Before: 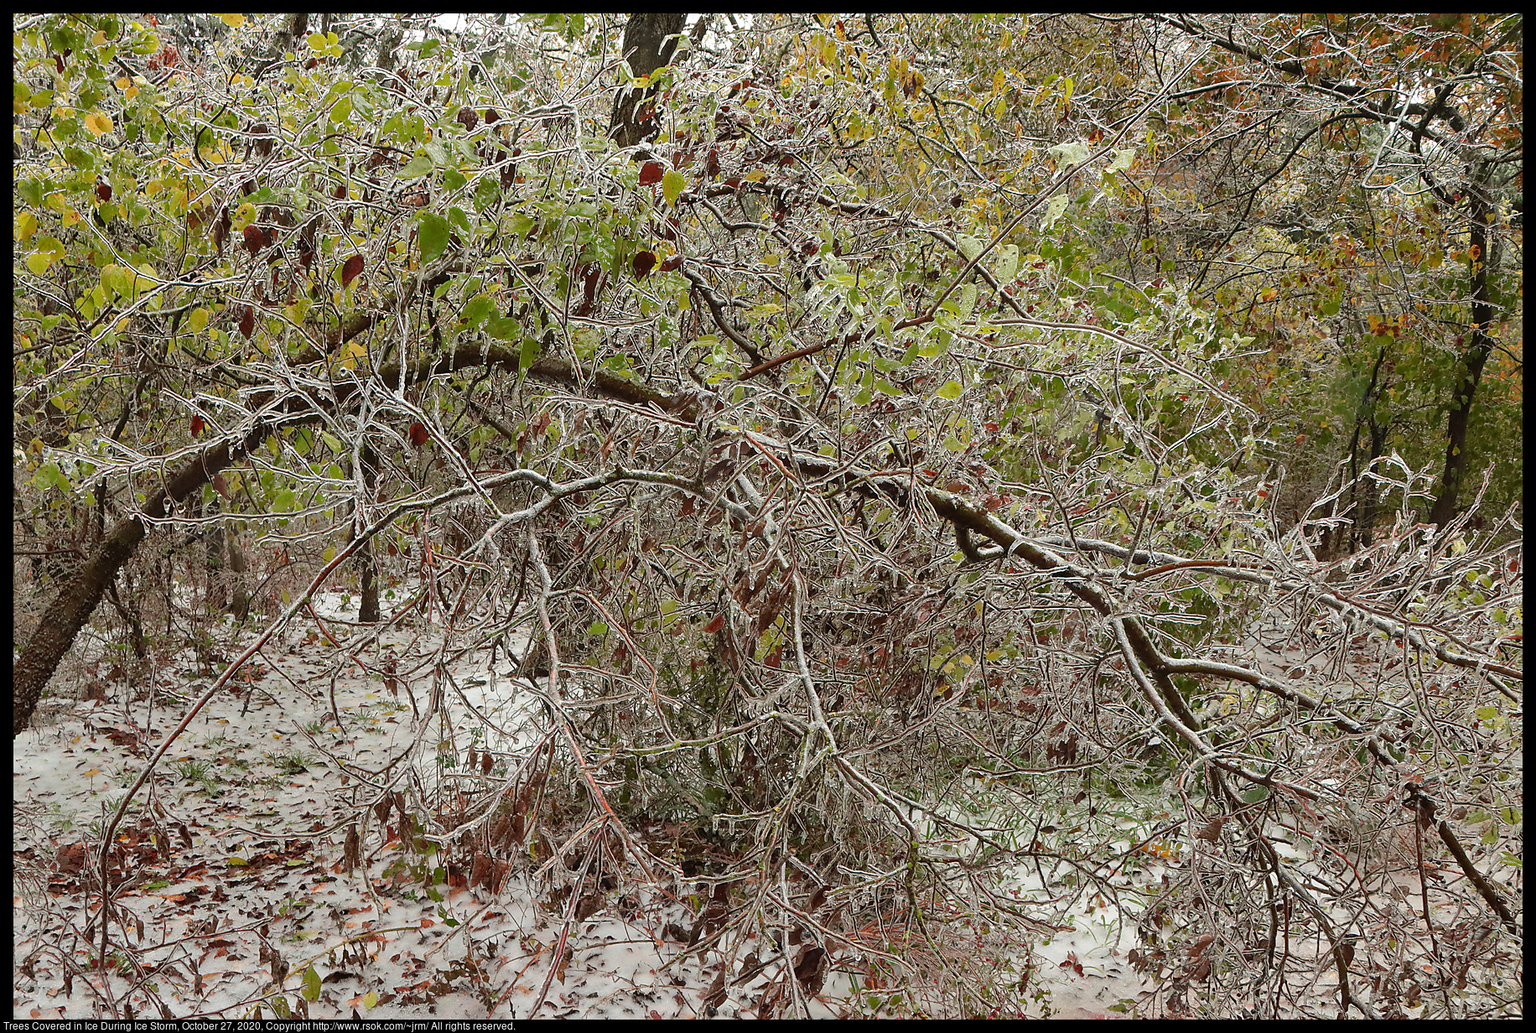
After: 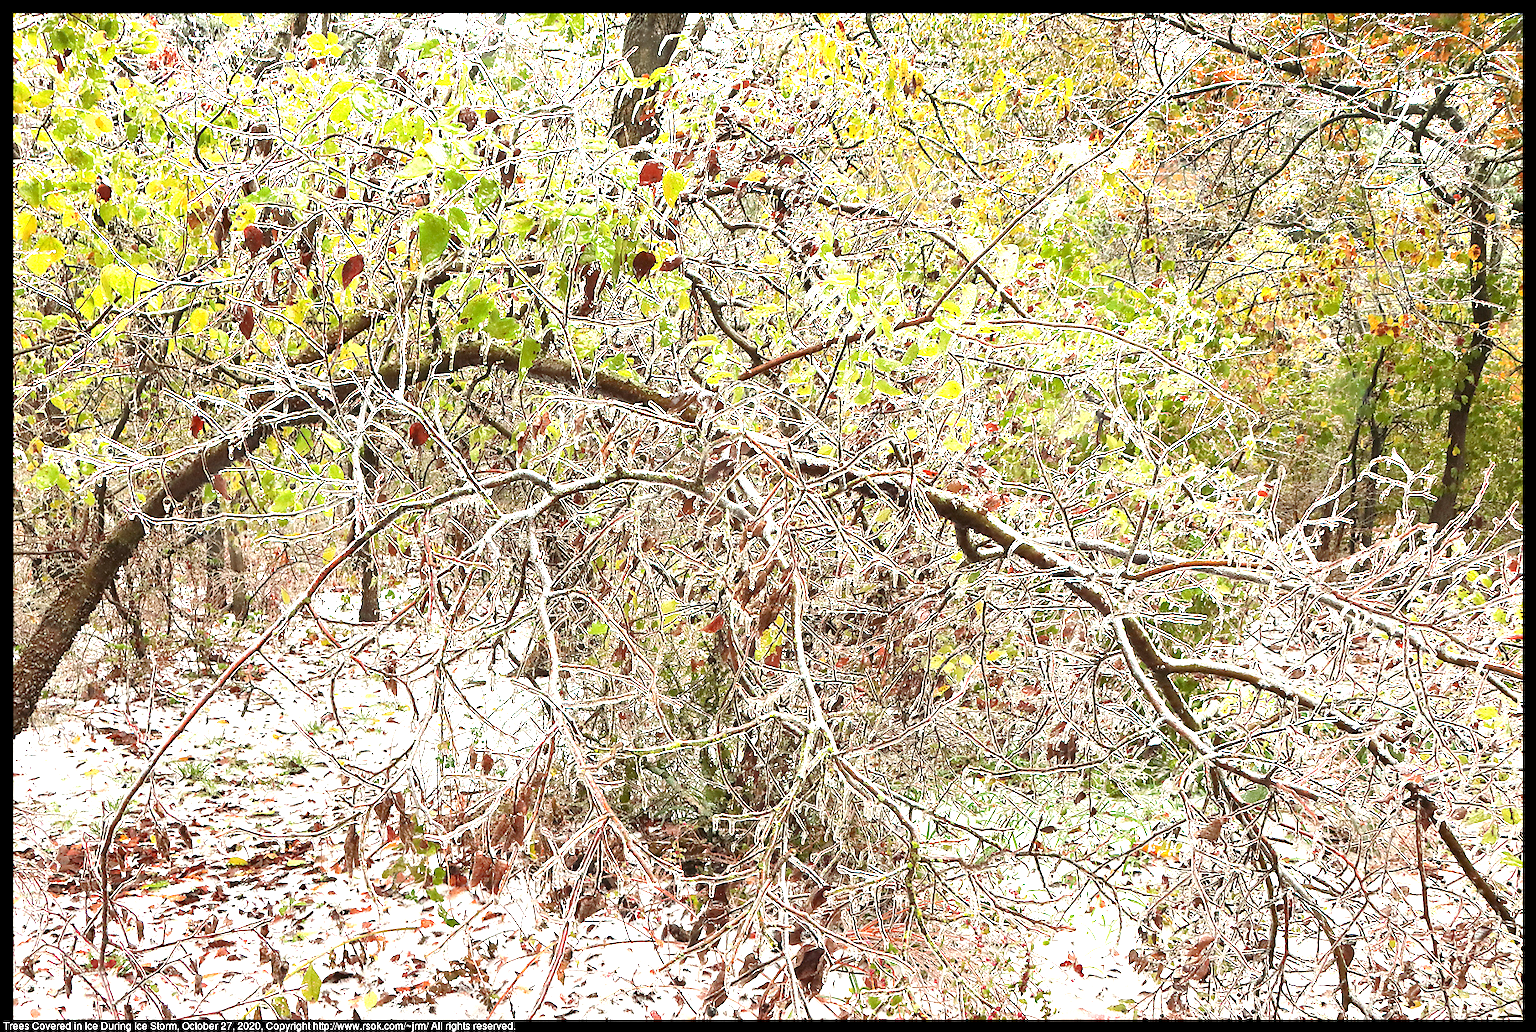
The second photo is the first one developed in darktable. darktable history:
exposure: black level correction 0.001, exposure 1.819 EV, compensate highlight preservation false
